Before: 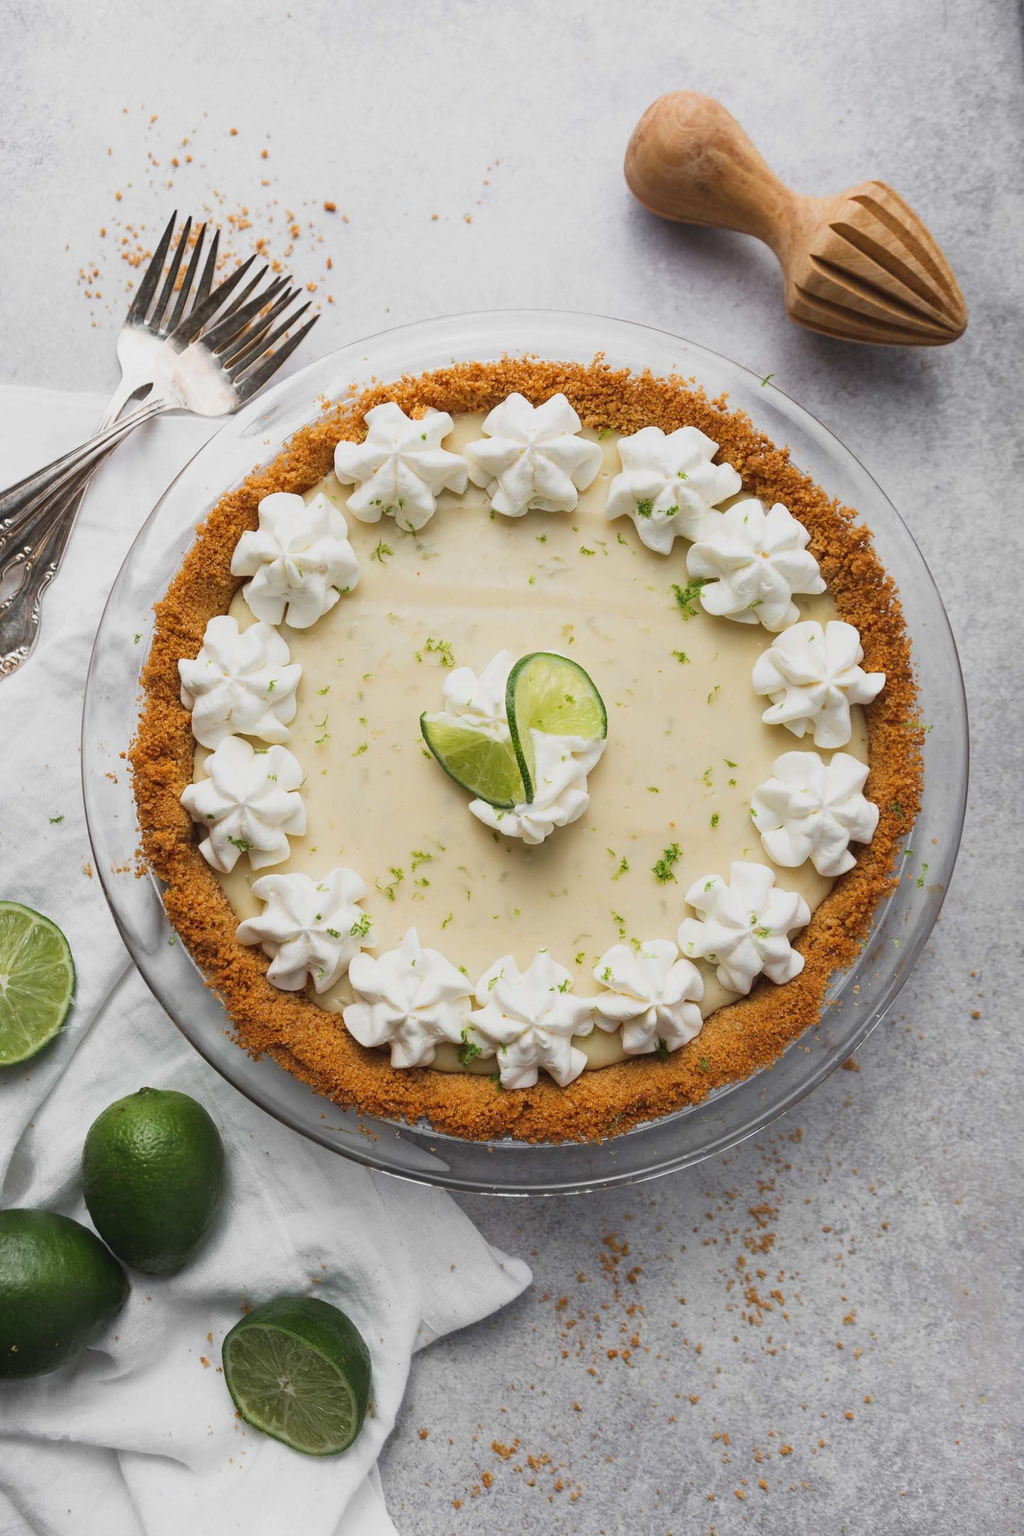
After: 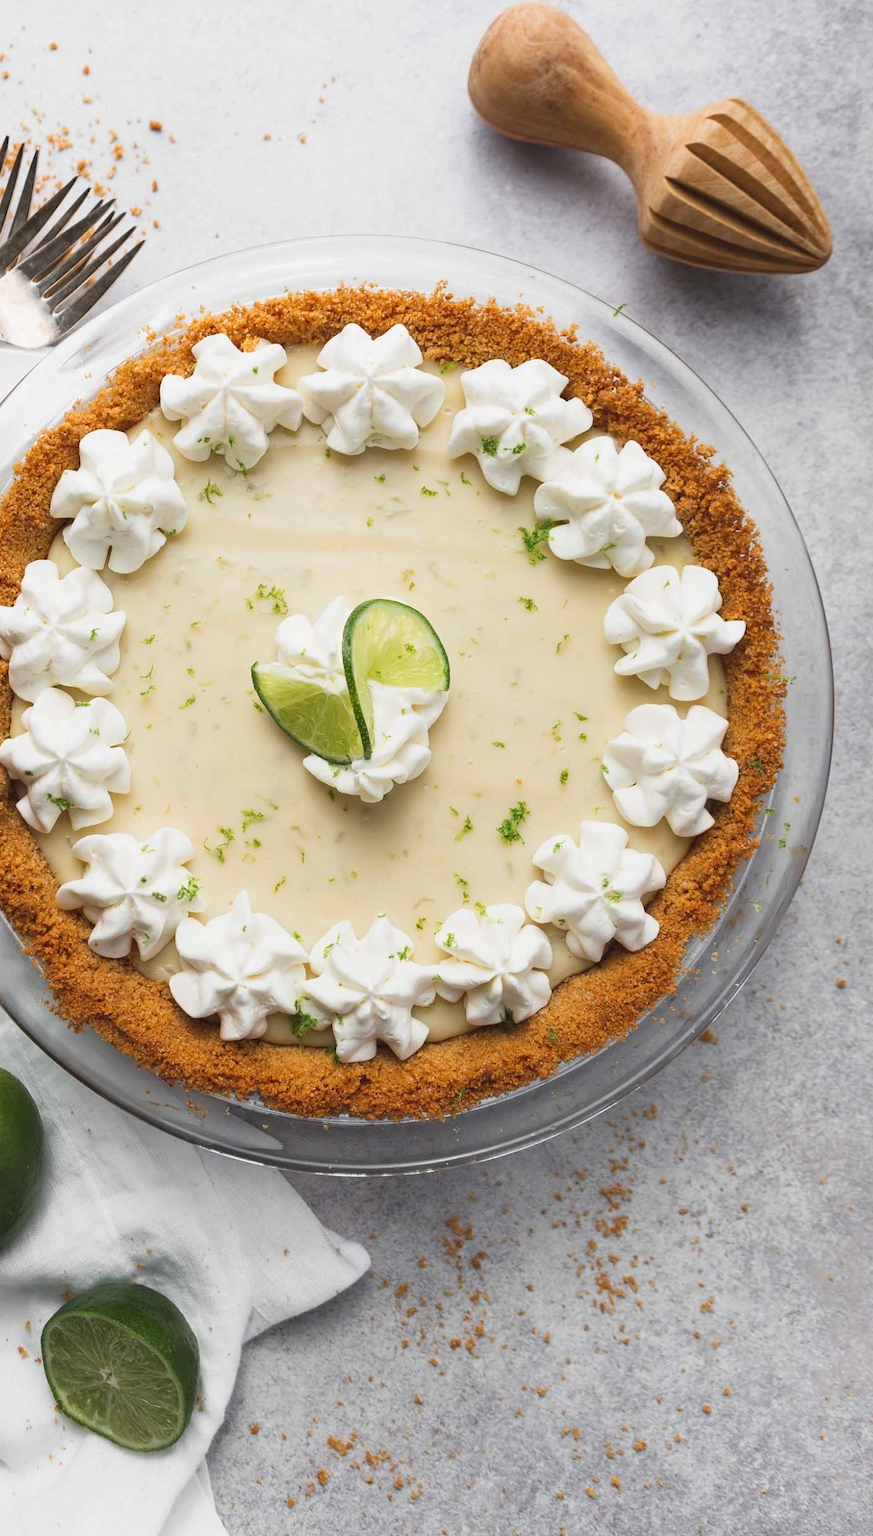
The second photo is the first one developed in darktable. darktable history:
crop and rotate: left 17.927%, top 5.757%, right 1.689%
exposure: exposure 0.232 EV, compensate highlight preservation false
